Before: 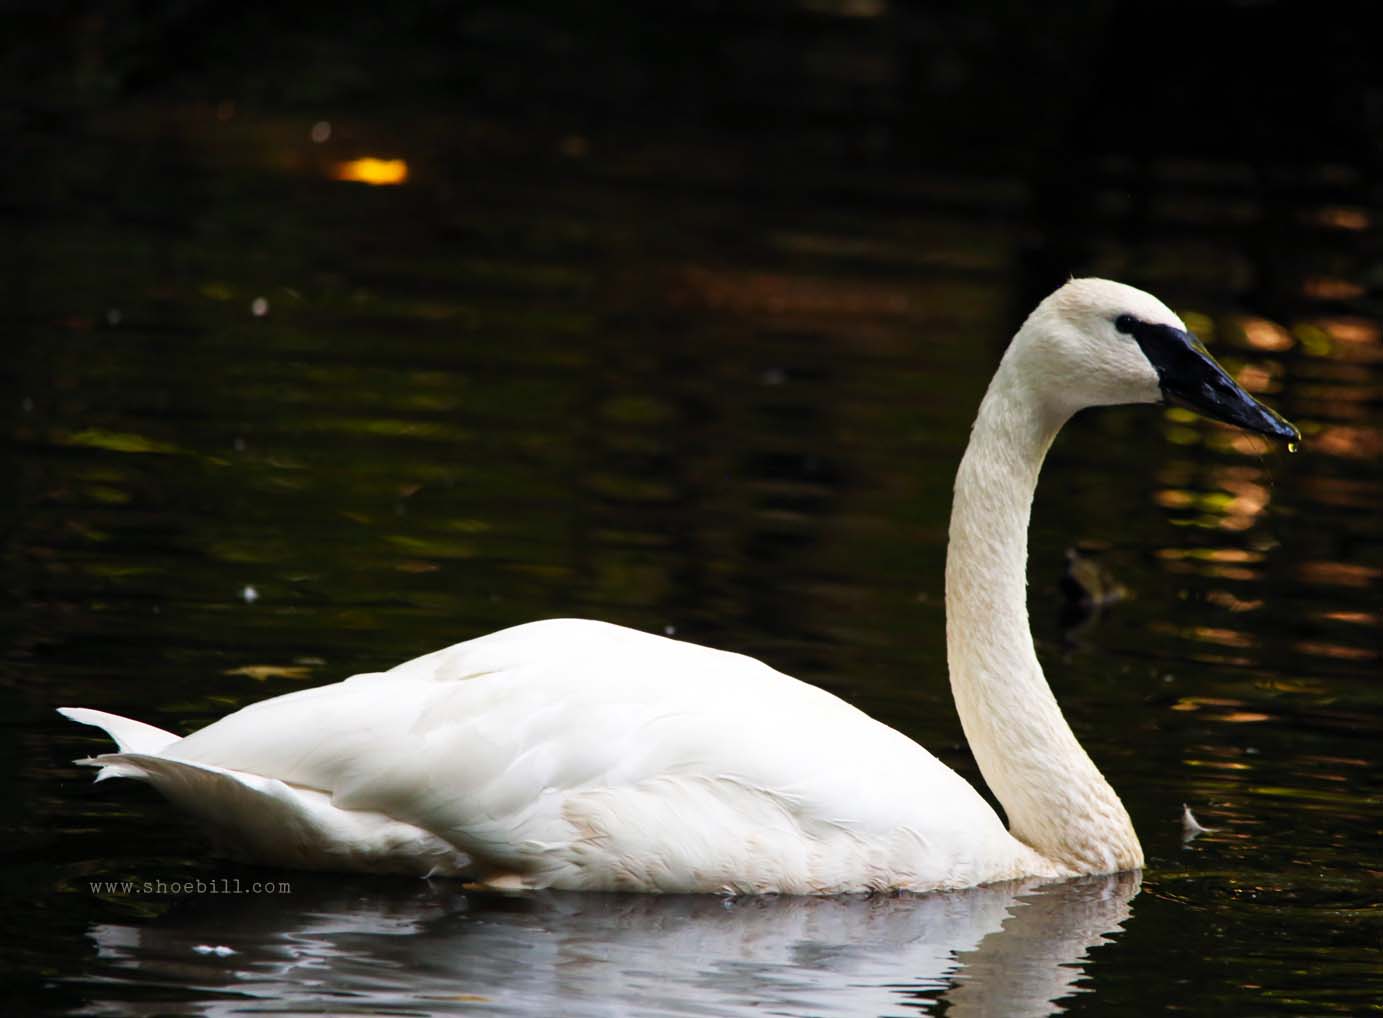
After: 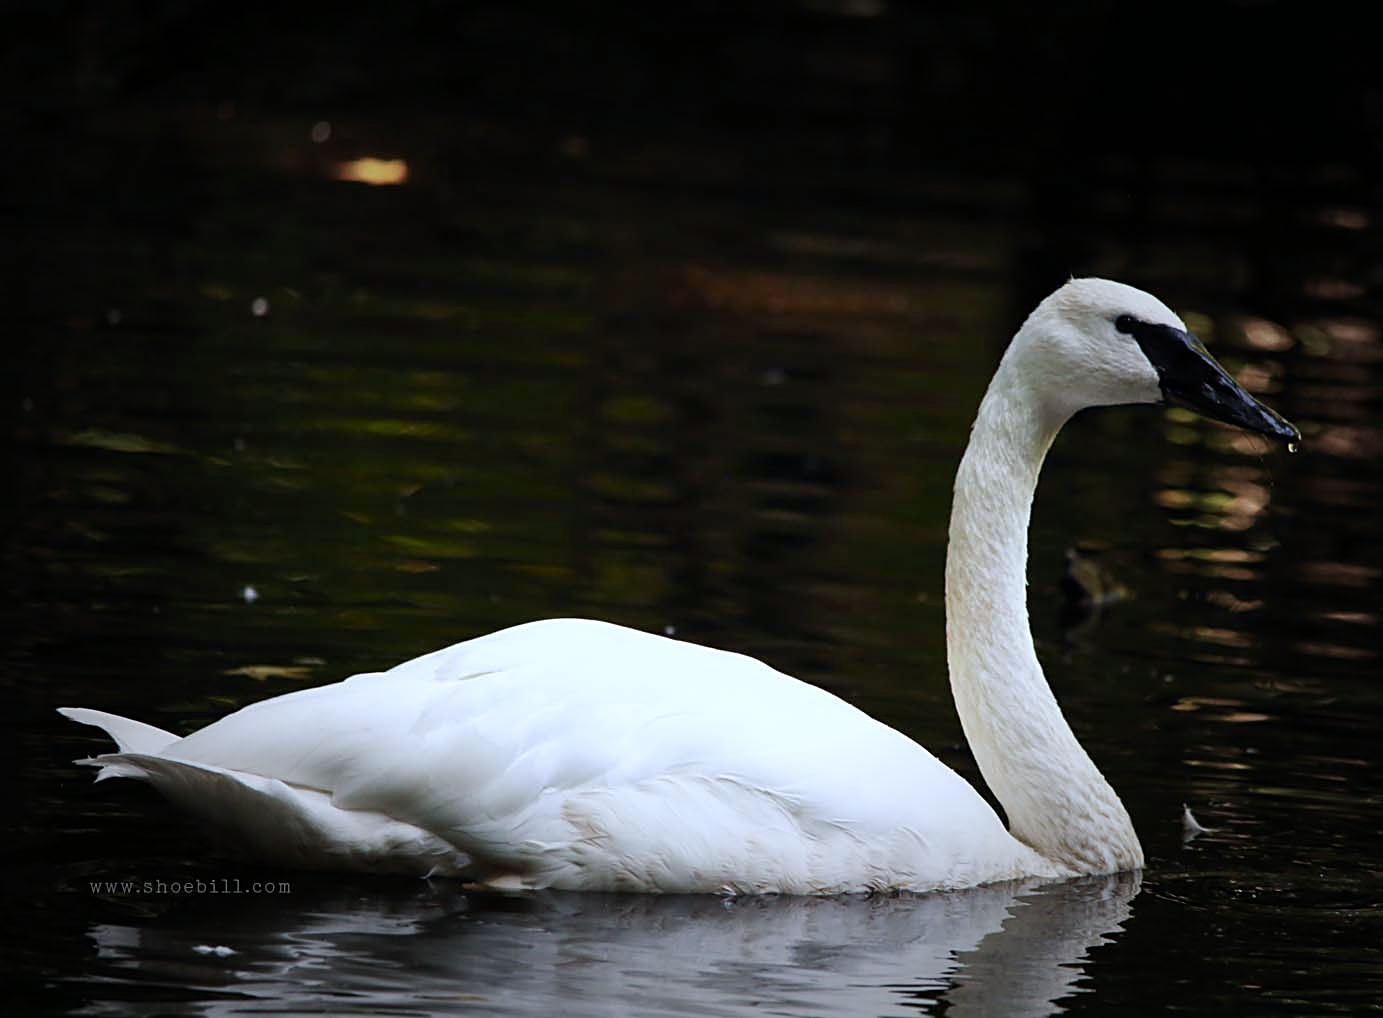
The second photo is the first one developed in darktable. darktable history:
vignetting: fall-off start 48.41%, automatic ratio true, width/height ratio 1.29, unbound false
exposure: exposure -0.01 EV, compensate highlight preservation false
sharpen: on, module defaults
white balance: red 0.931, blue 1.11
